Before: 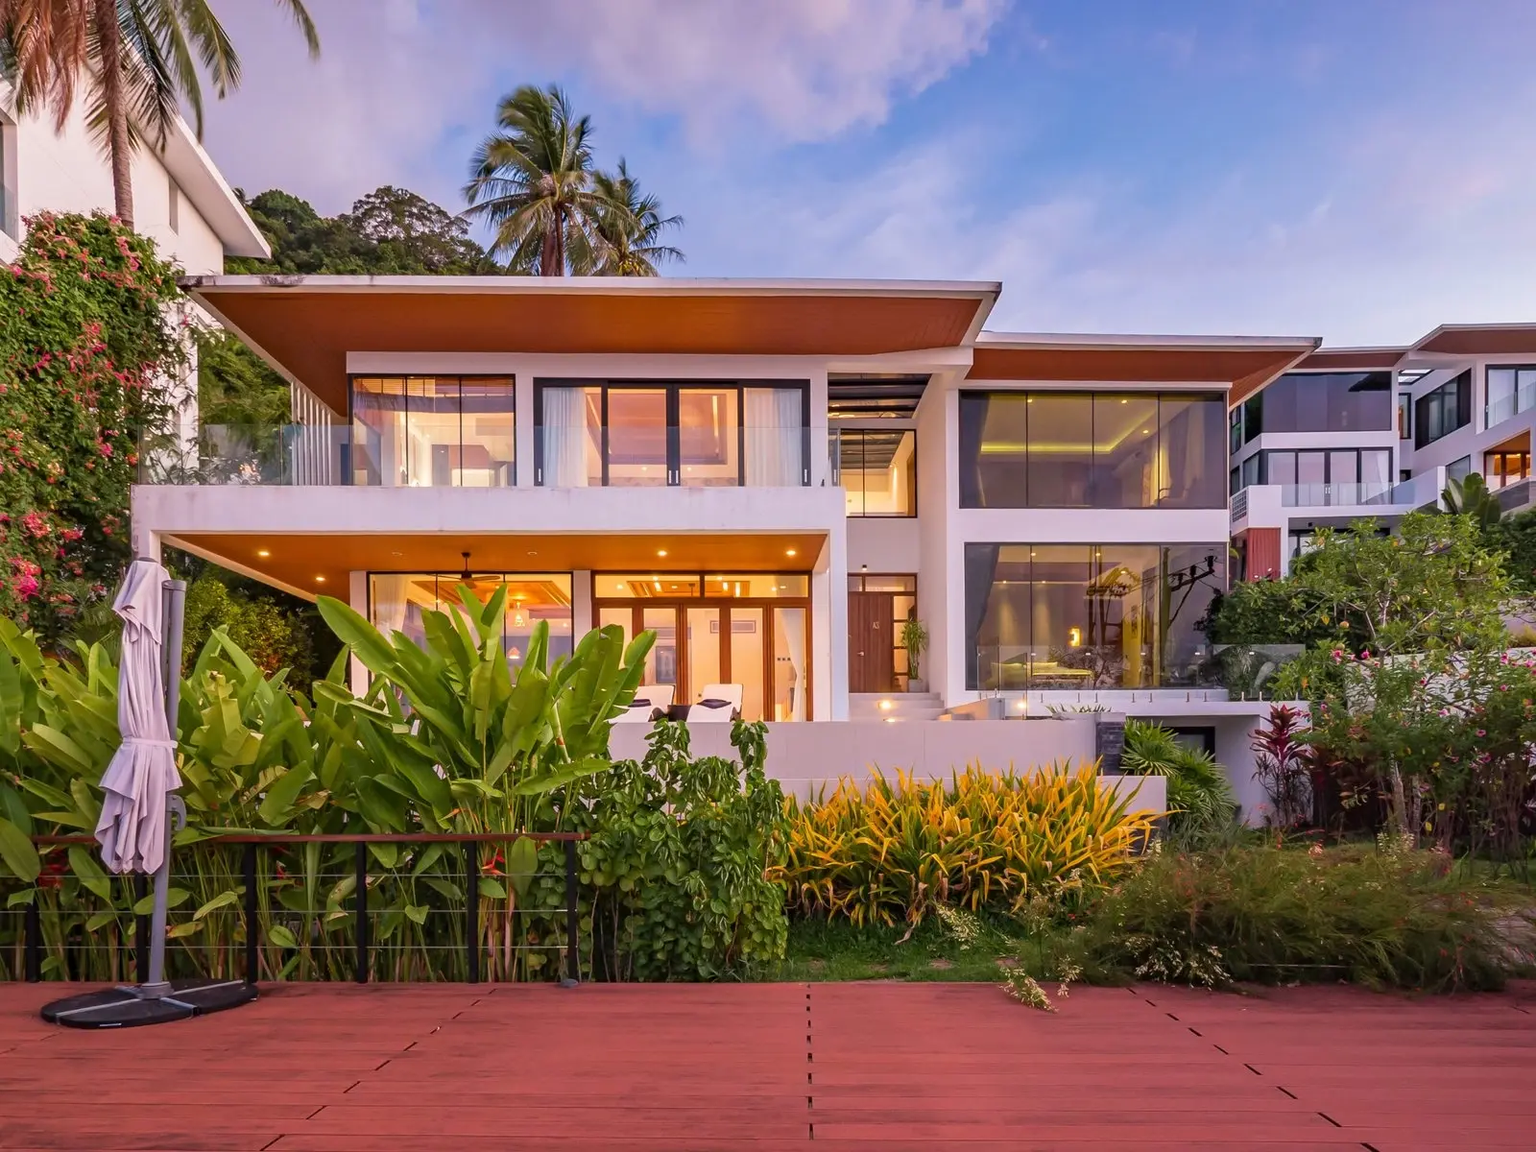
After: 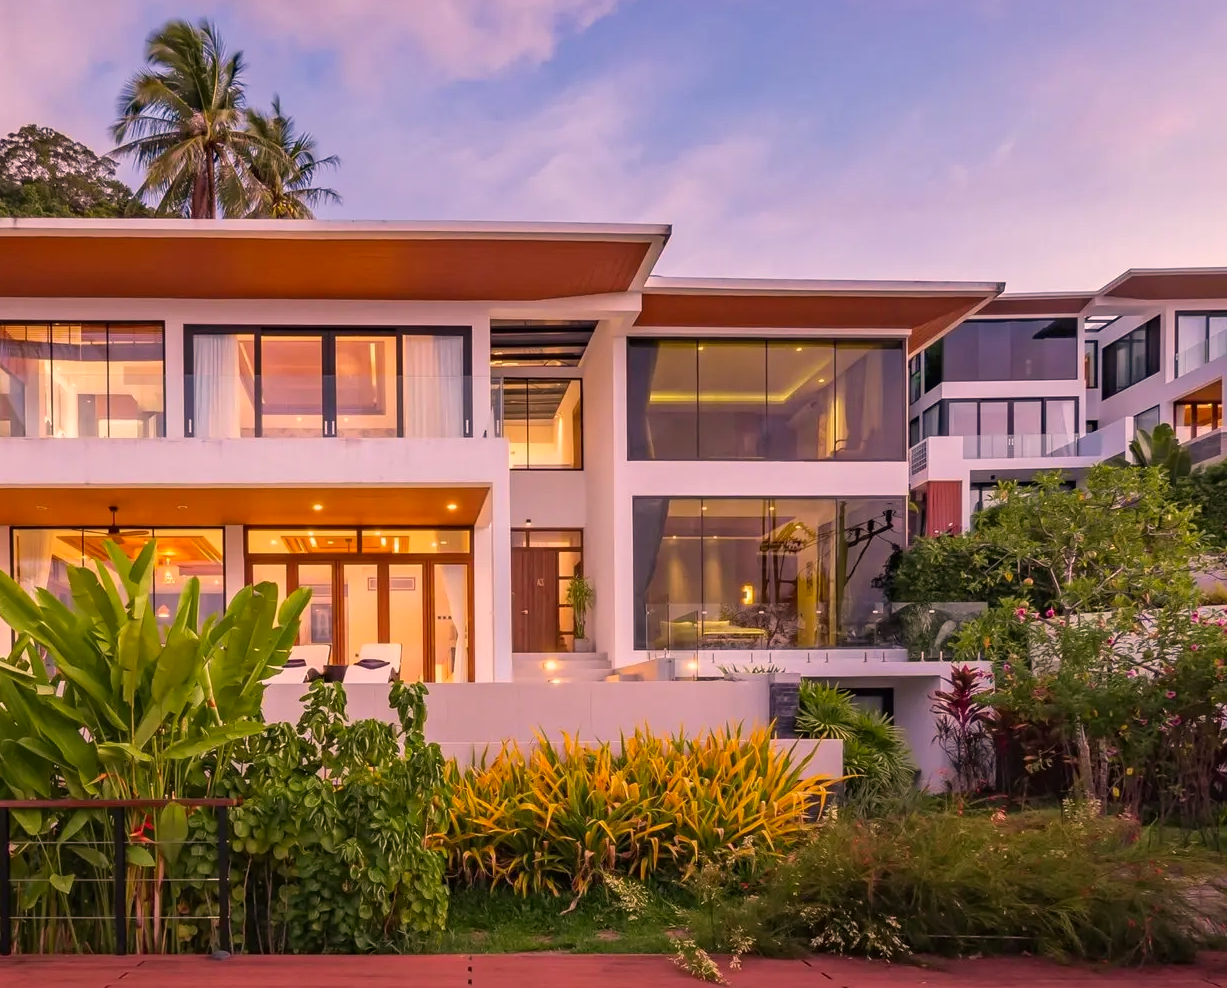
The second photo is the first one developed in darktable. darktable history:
tone equalizer: on, module defaults
color correction: highlights a* 11.82, highlights b* 11.44
crop: left 23.272%, top 5.828%, bottom 11.804%
